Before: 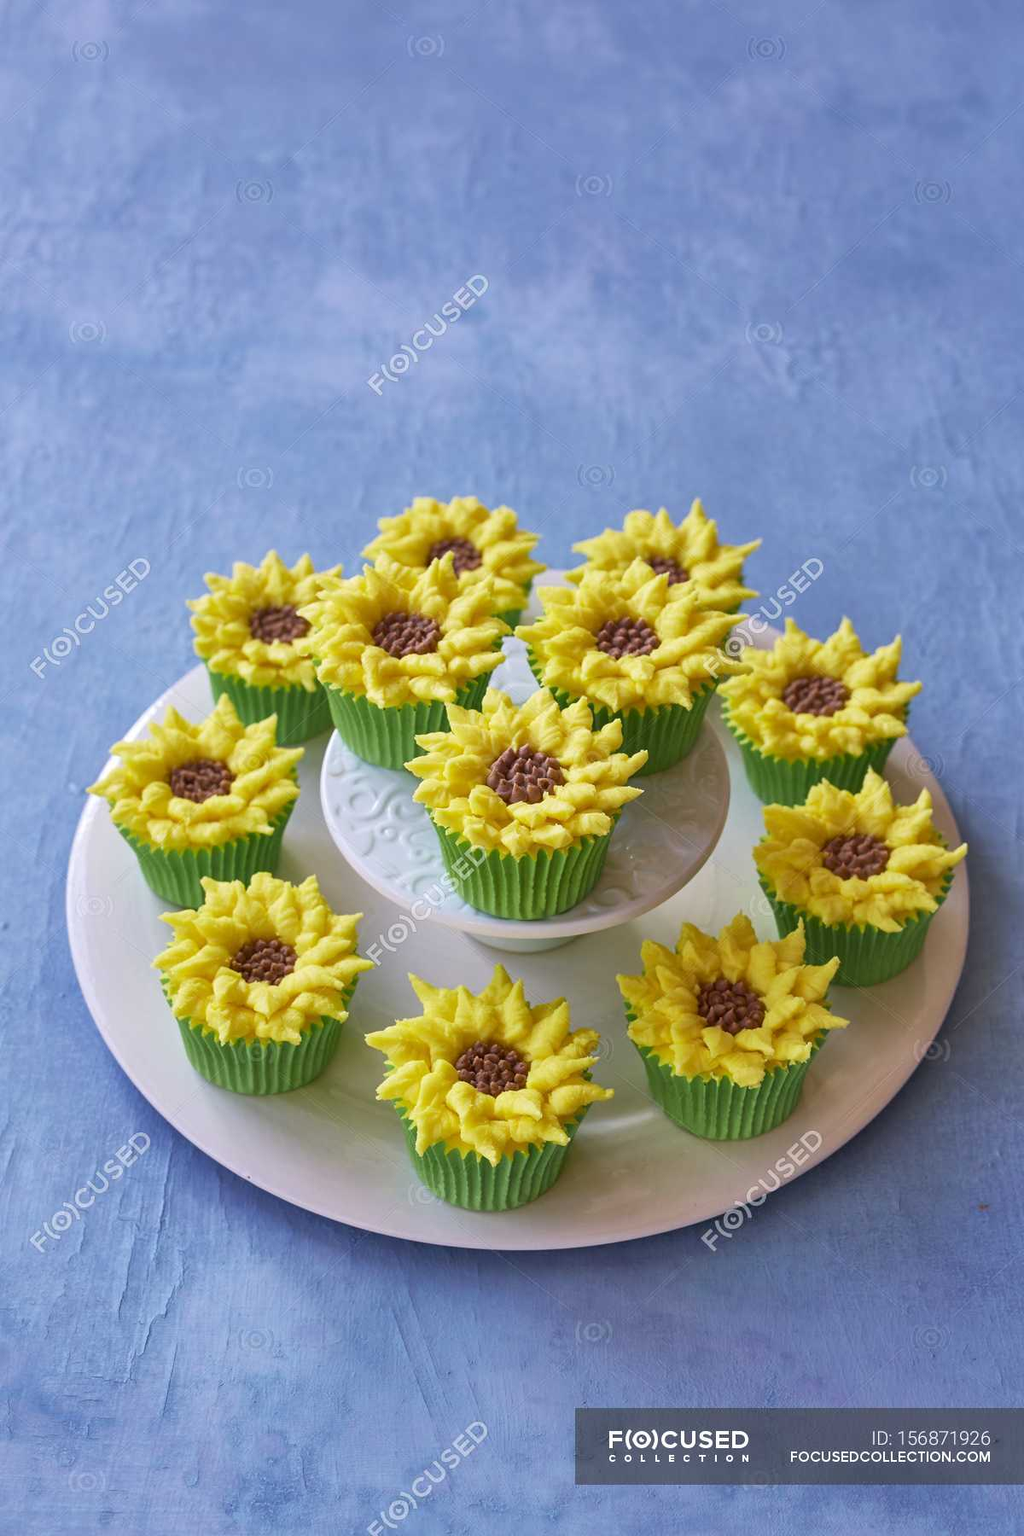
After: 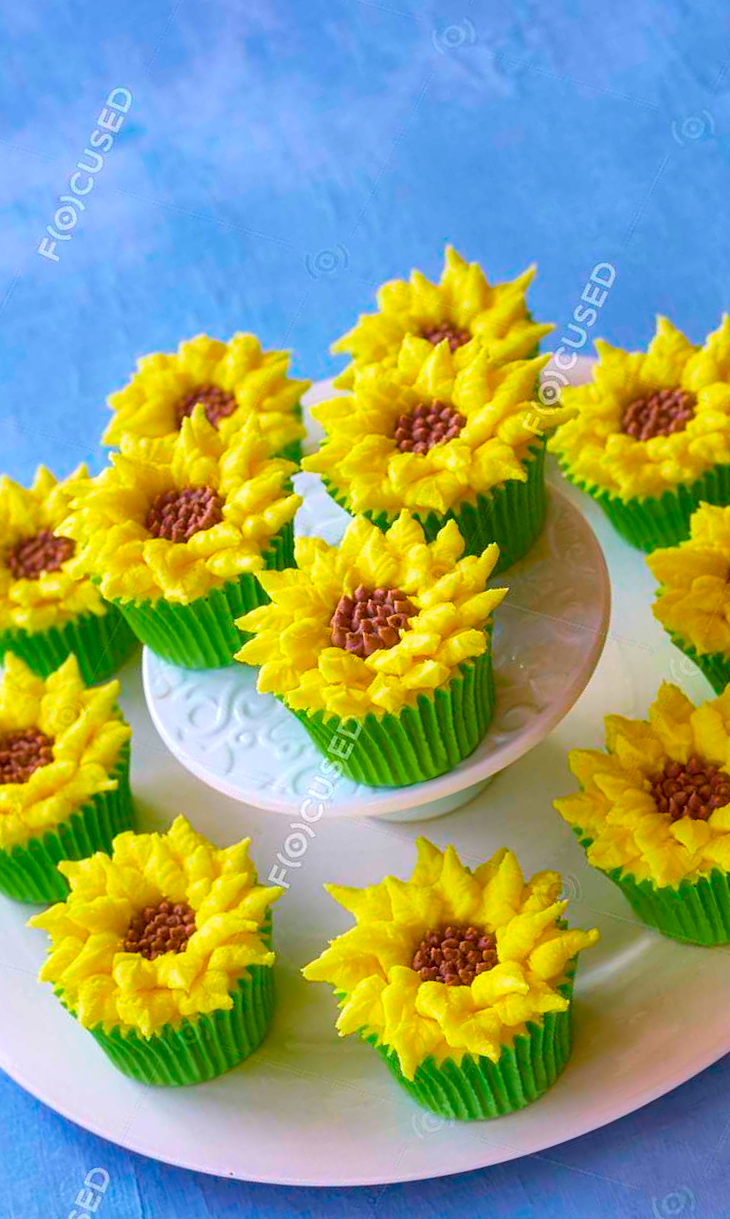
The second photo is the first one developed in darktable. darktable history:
contrast equalizer: y [[0.5, 0.496, 0.435, 0.435, 0.496, 0.5], [0.5 ×6], [0.5 ×6], [0 ×6], [0 ×6]]
crop and rotate: angle 20.32°, left 6.974%, right 4.287%, bottom 1.159%
color balance rgb: perceptual saturation grading › global saturation 40.323%, perceptual brilliance grading › highlights 8.57%, perceptual brilliance grading › mid-tones 4.381%, perceptual brilliance grading › shadows 1.364%, global vibrance 20%
